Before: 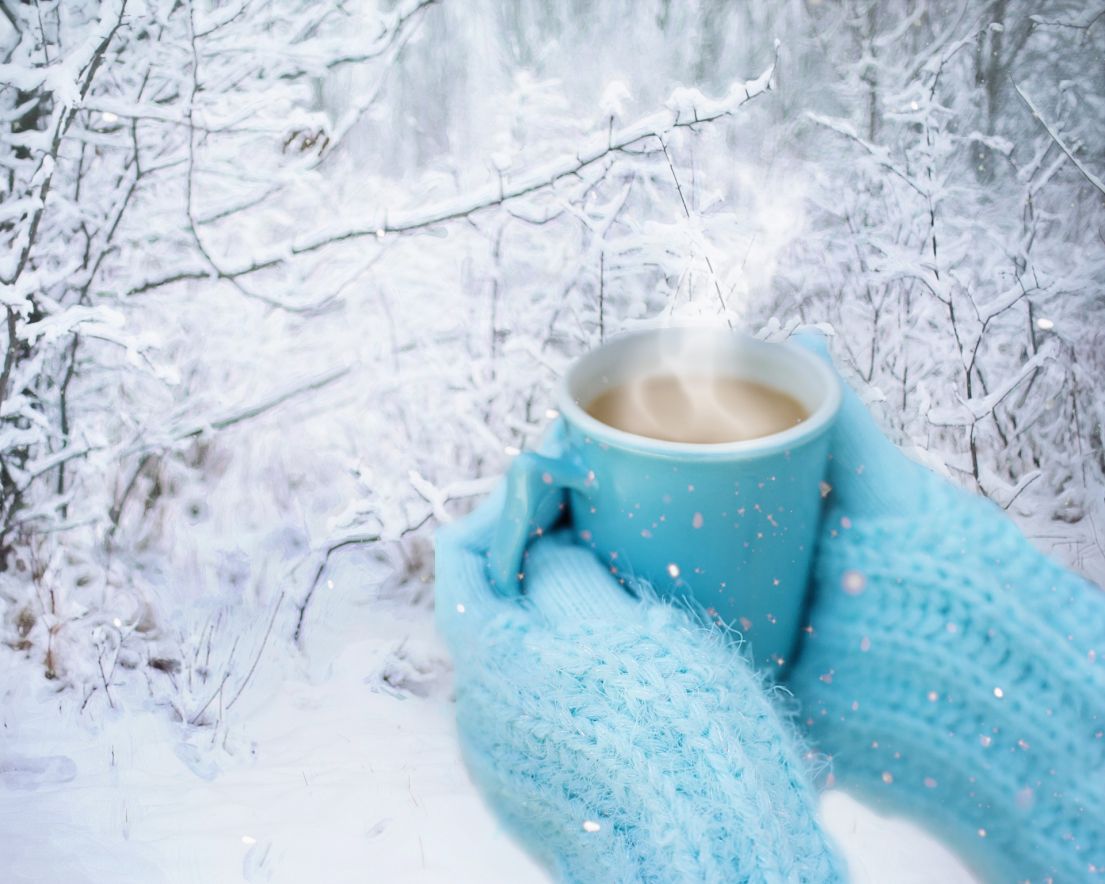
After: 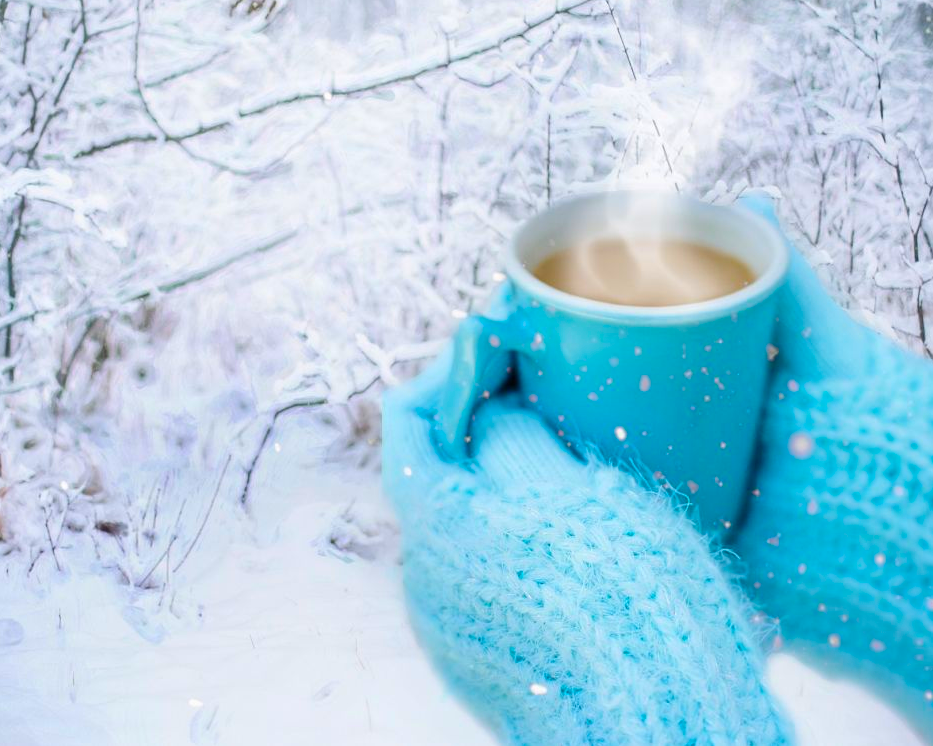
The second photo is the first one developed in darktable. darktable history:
color balance rgb: linear chroma grading › global chroma 15%, perceptual saturation grading › global saturation 30%
crop and rotate: left 4.842%, top 15.51%, right 10.668%
